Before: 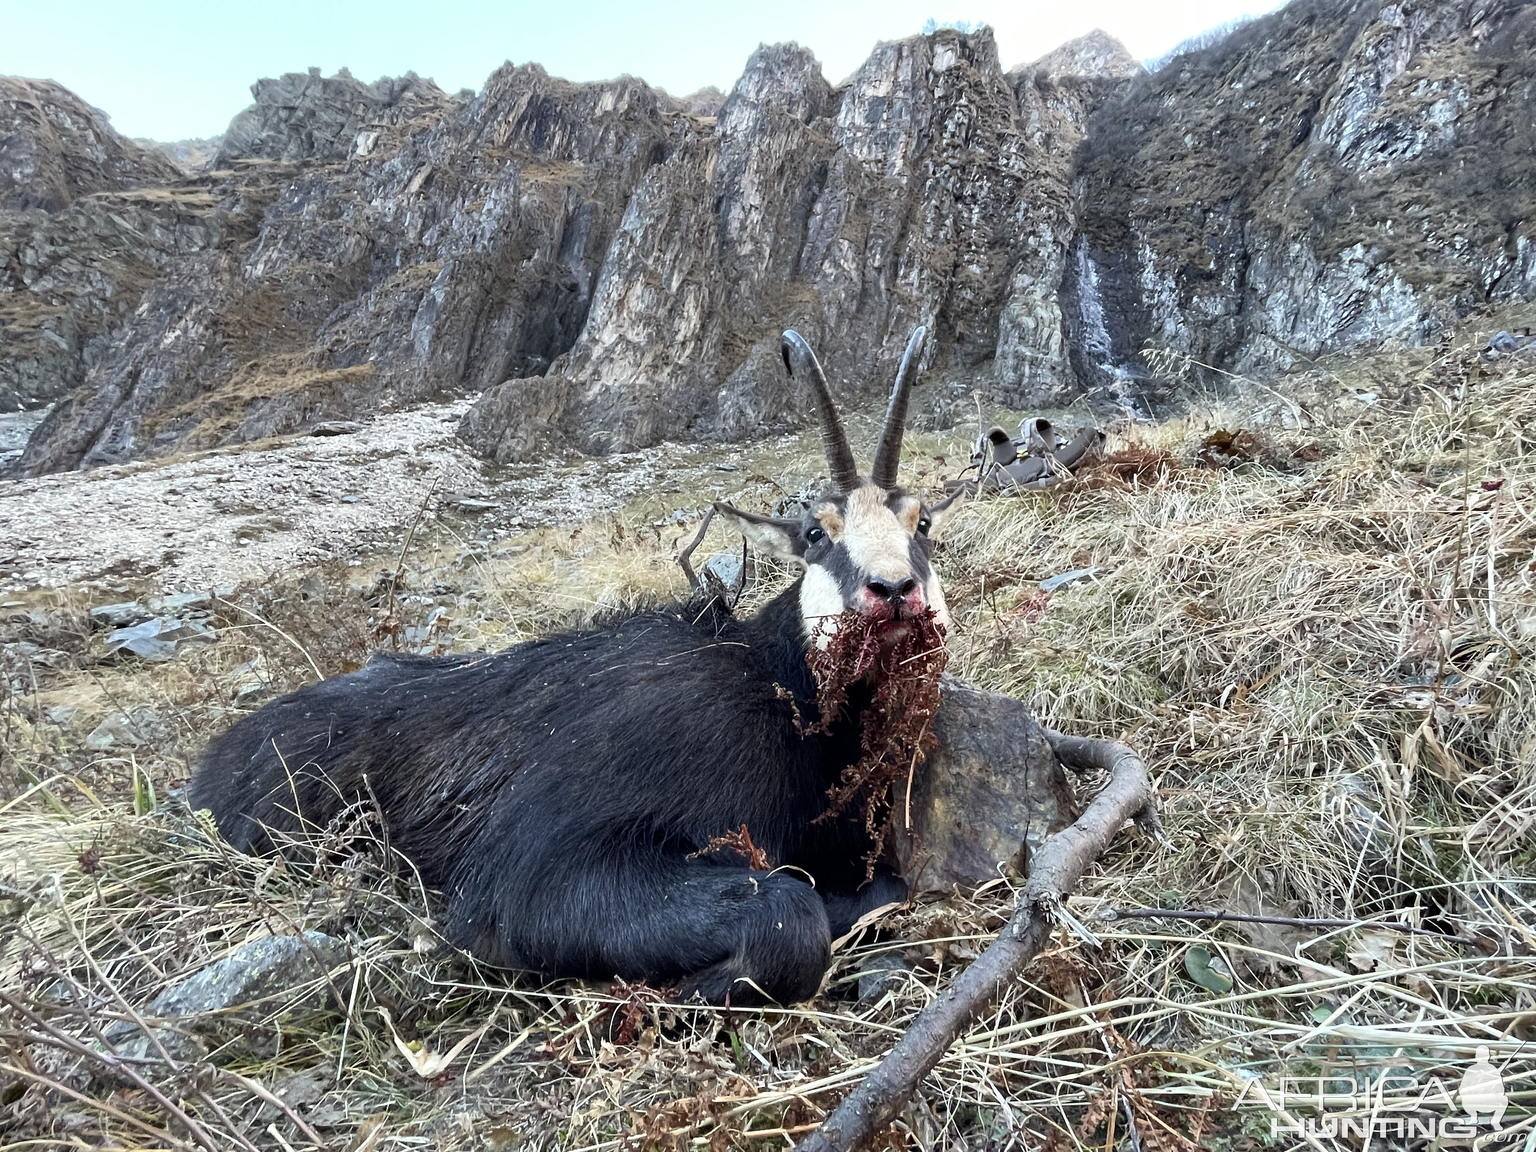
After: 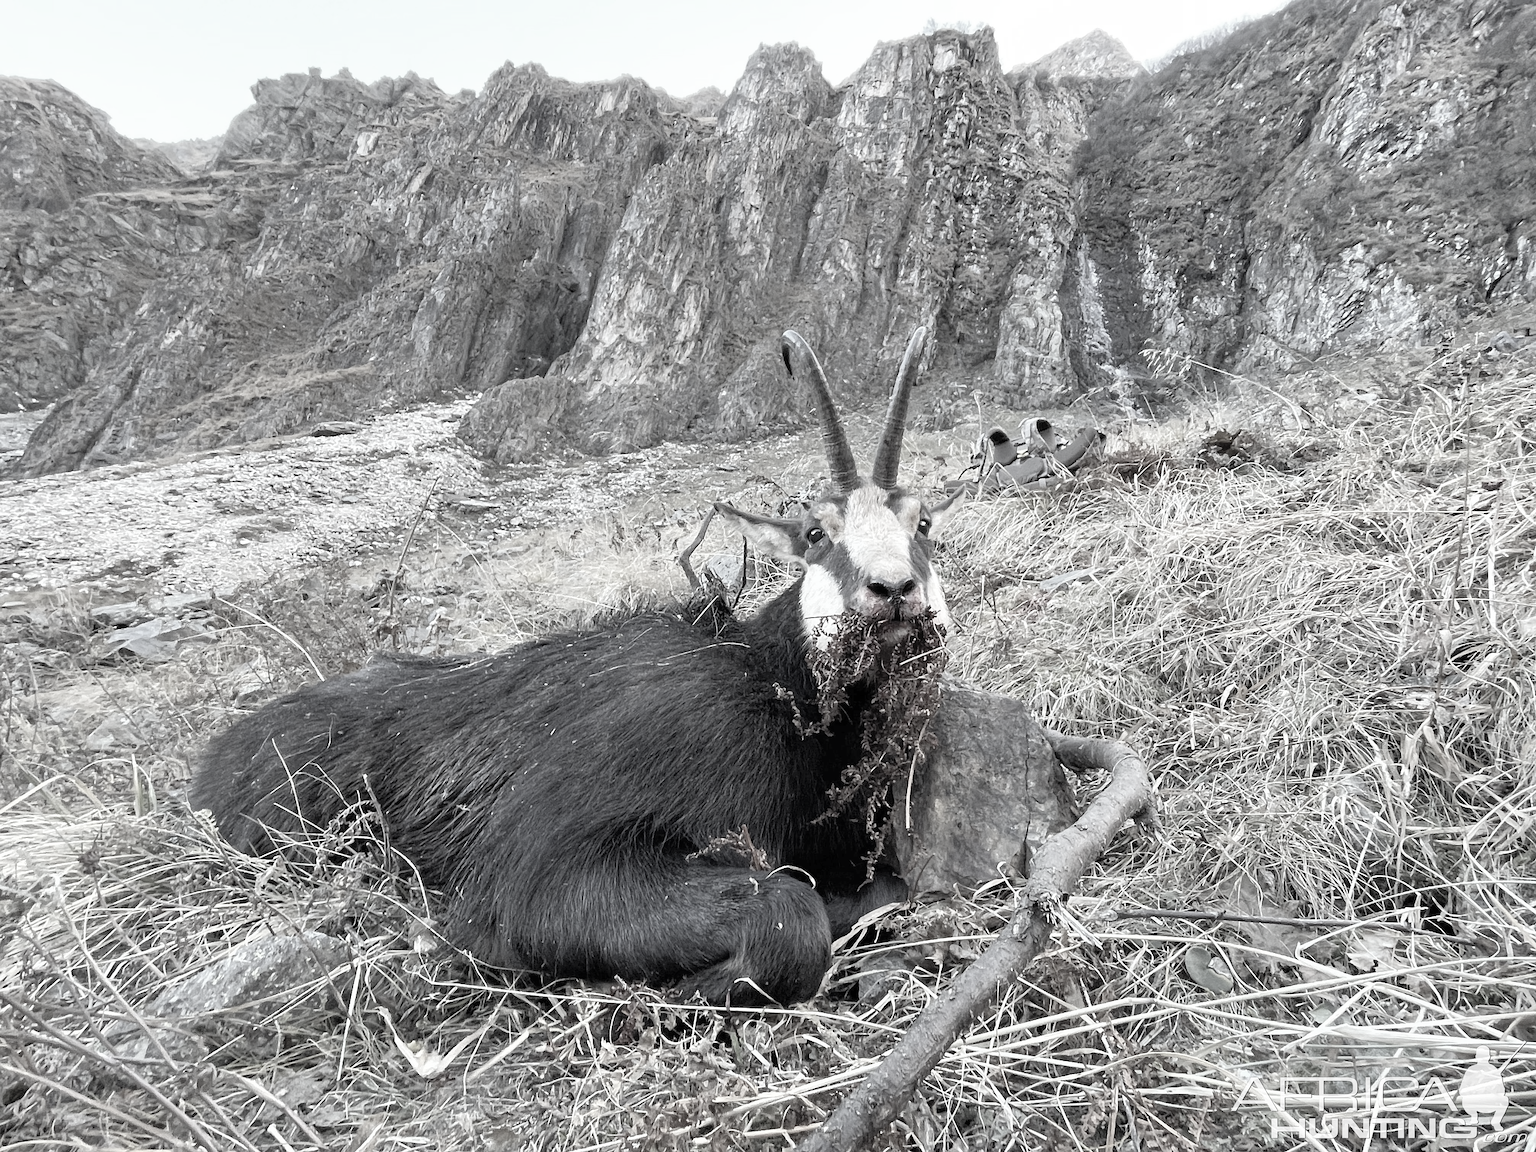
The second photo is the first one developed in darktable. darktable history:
sharpen: radius 1.298, amount 0.306, threshold 0.215
color correction: highlights b* -0.003, saturation 0.308
contrast brightness saturation: brightness 0.187, saturation -0.495
